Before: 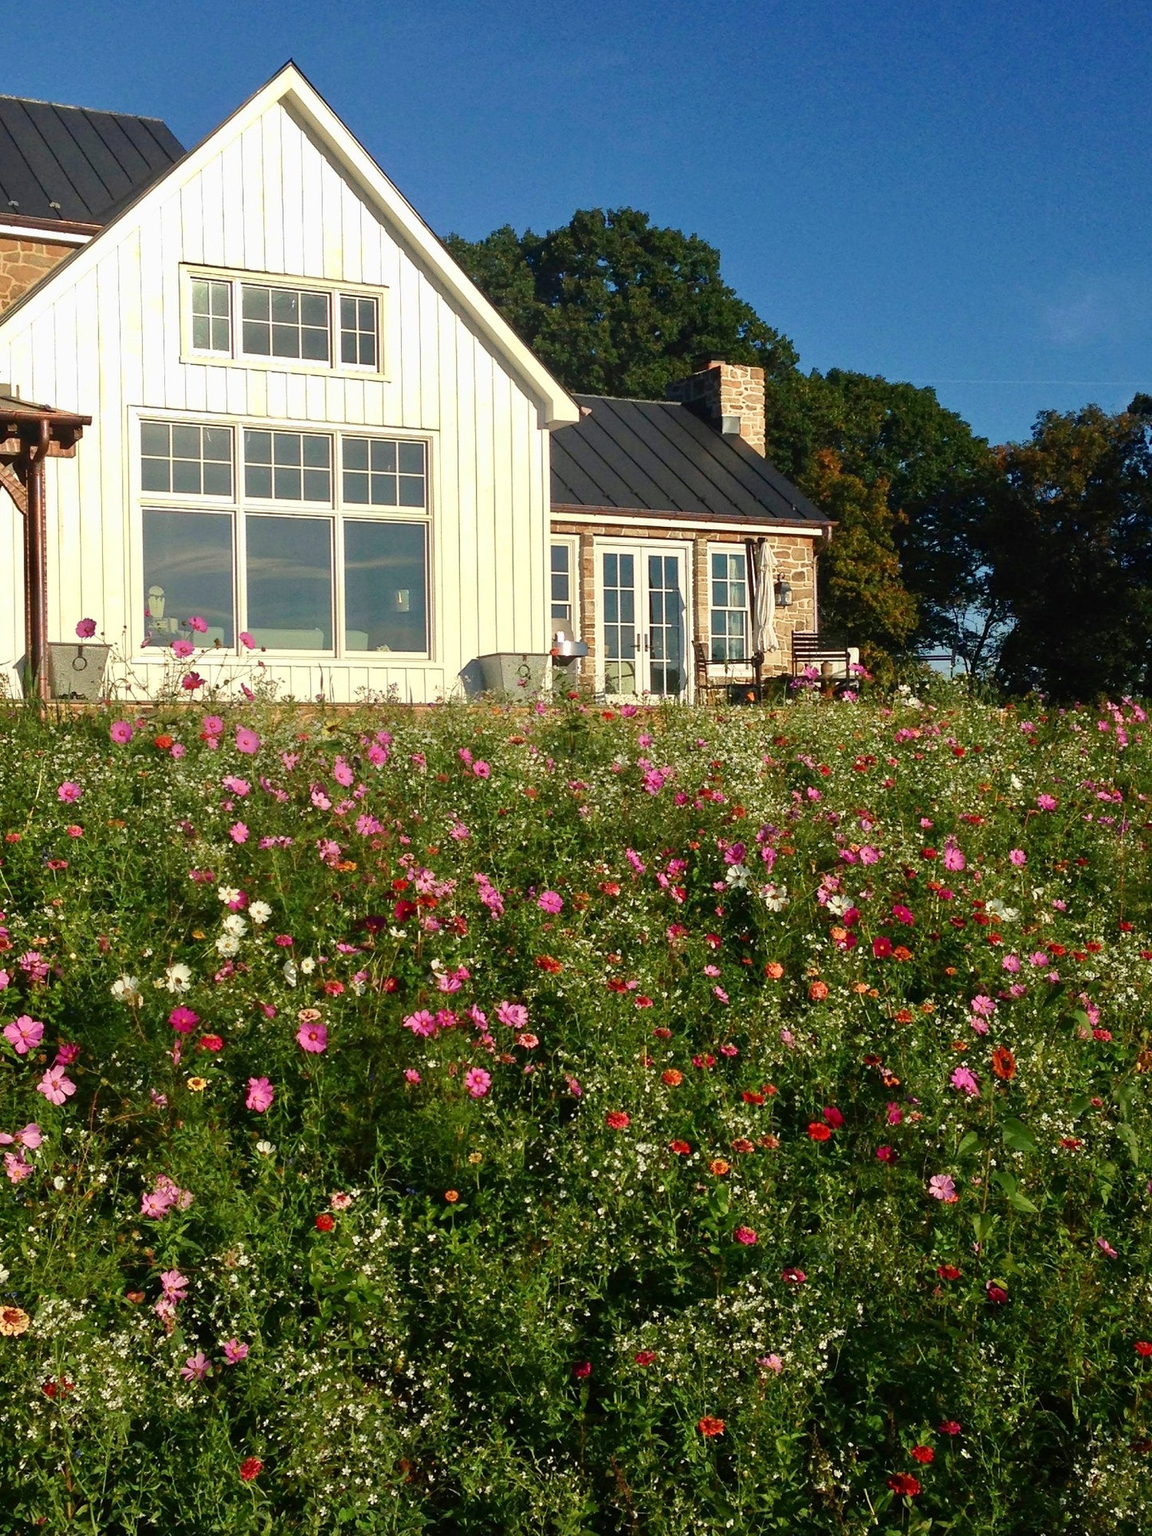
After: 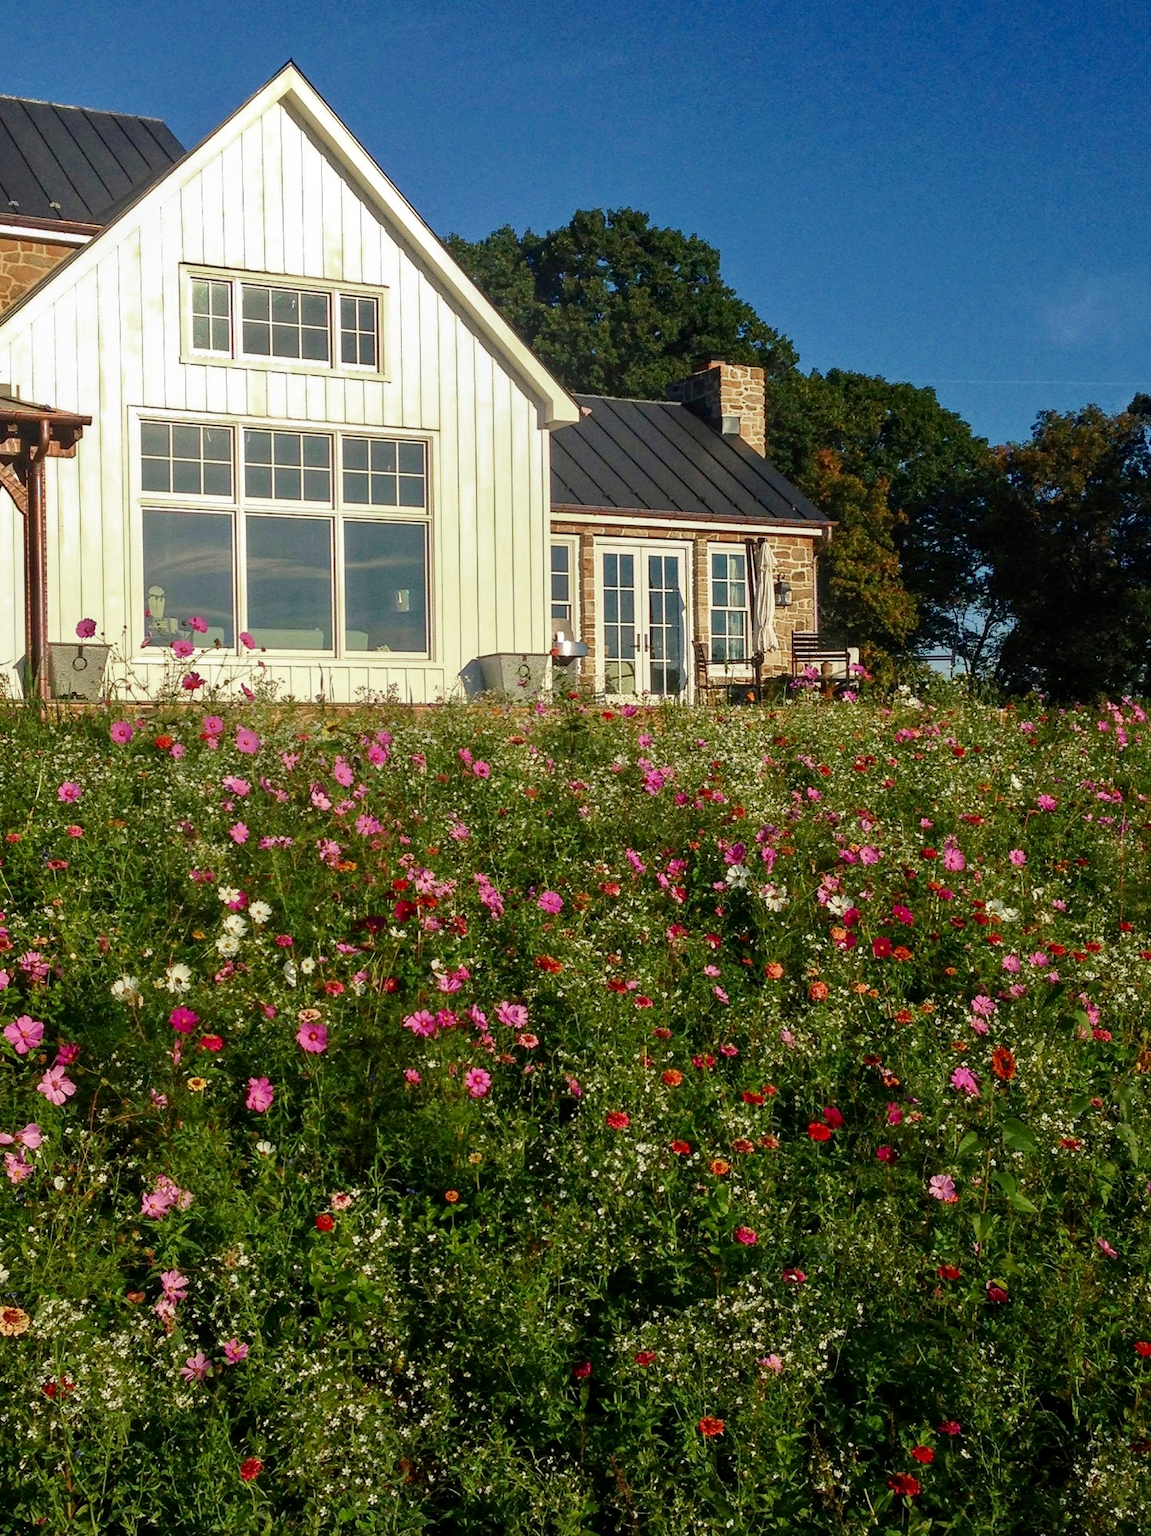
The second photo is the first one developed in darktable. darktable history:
local contrast: on, module defaults
color zones: curves: ch0 [(0, 0.425) (0.143, 0.422) (0.286, 0.42) (0.429, 0.419) (0.571, 0.419) (0.714, 0.42) (0.857, 0.422) (1, 0.425)]
